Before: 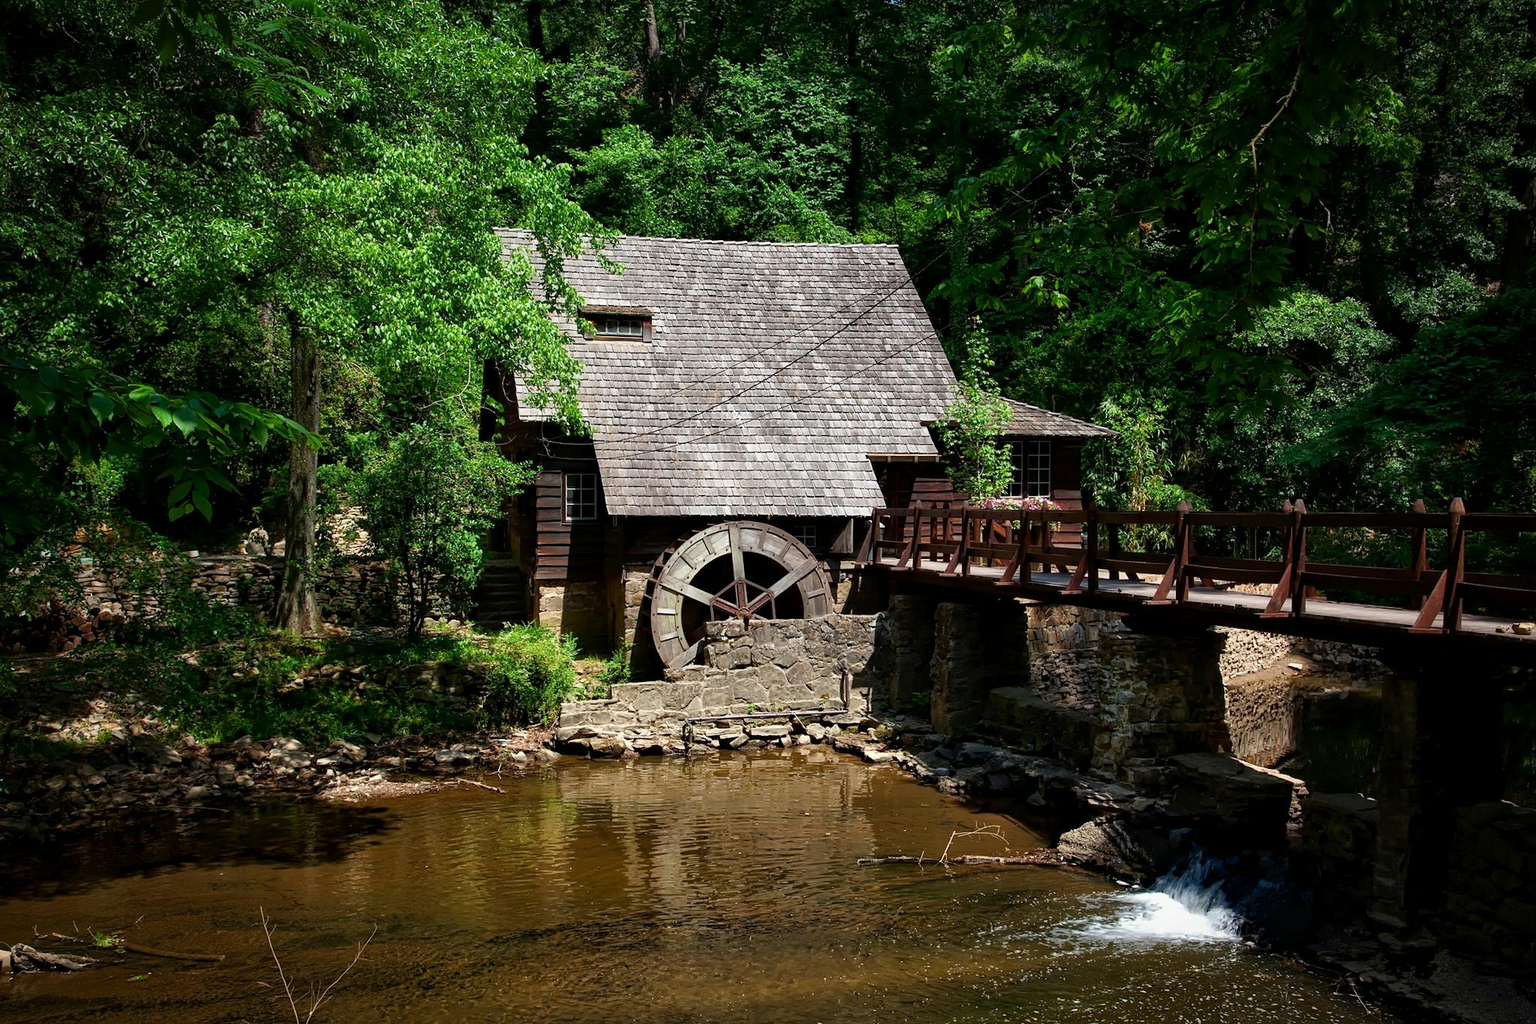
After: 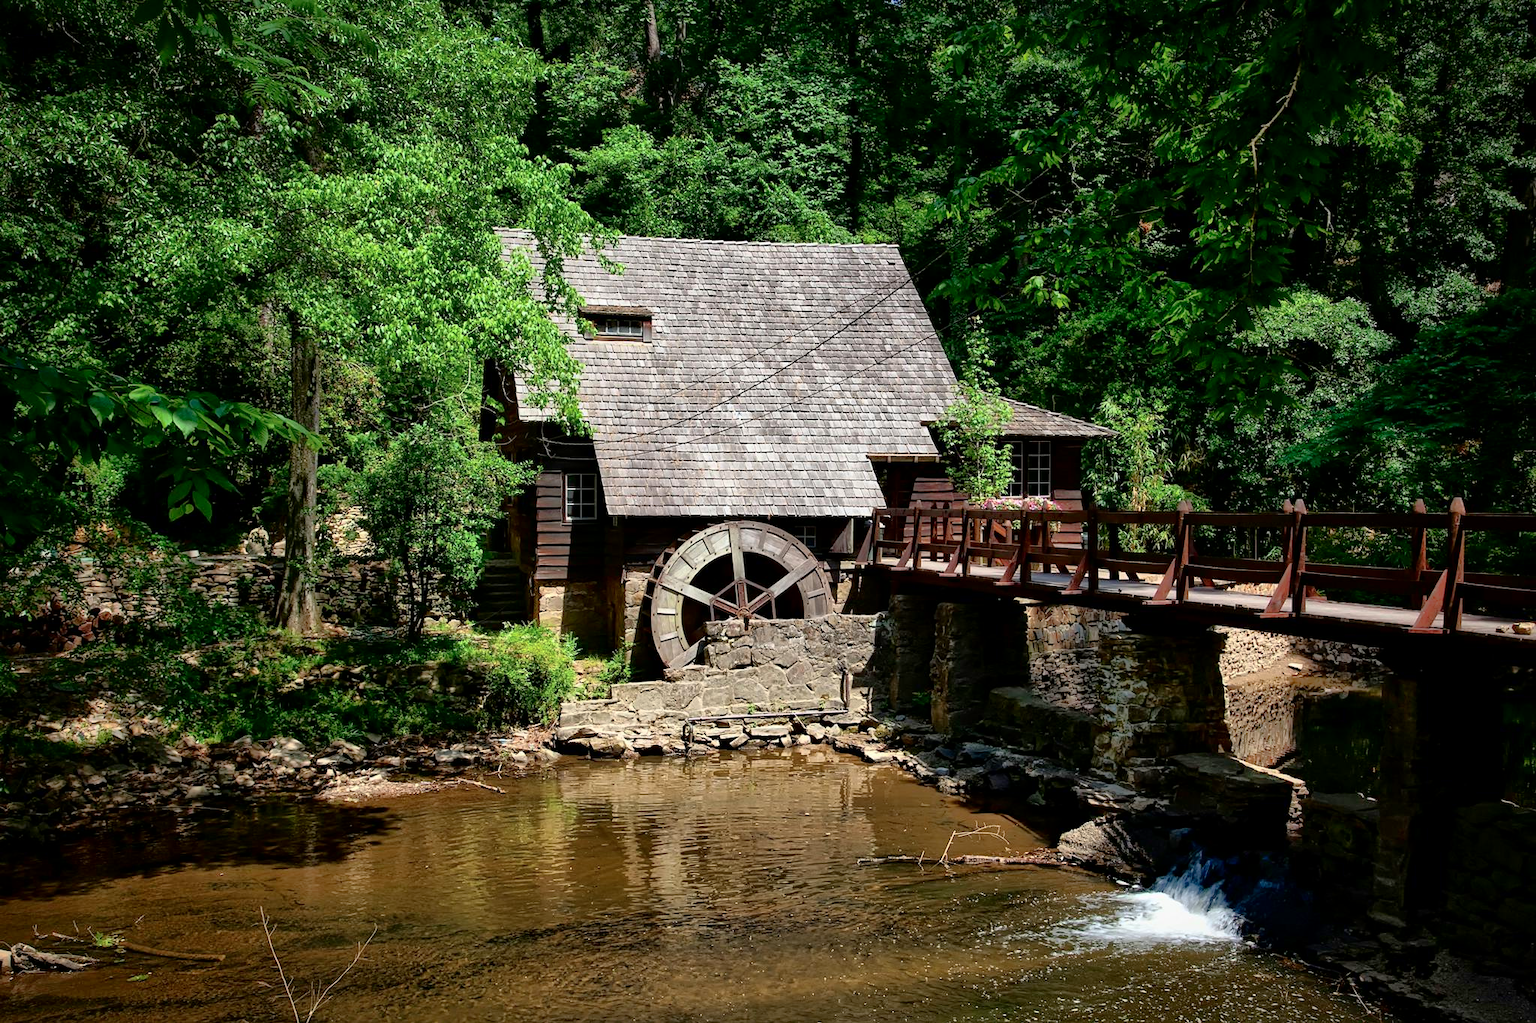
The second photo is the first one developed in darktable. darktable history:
shadows and highlights: on, module defaults
tone curve: curves: ch0 [(0, 0) (0.004, 0.001) (0.02, 0.008) (0.218, 0.218) (0.664, 0.774) (0.832, 0.914) (1, 1)], color space Lab, independent channels, preserve colors none
